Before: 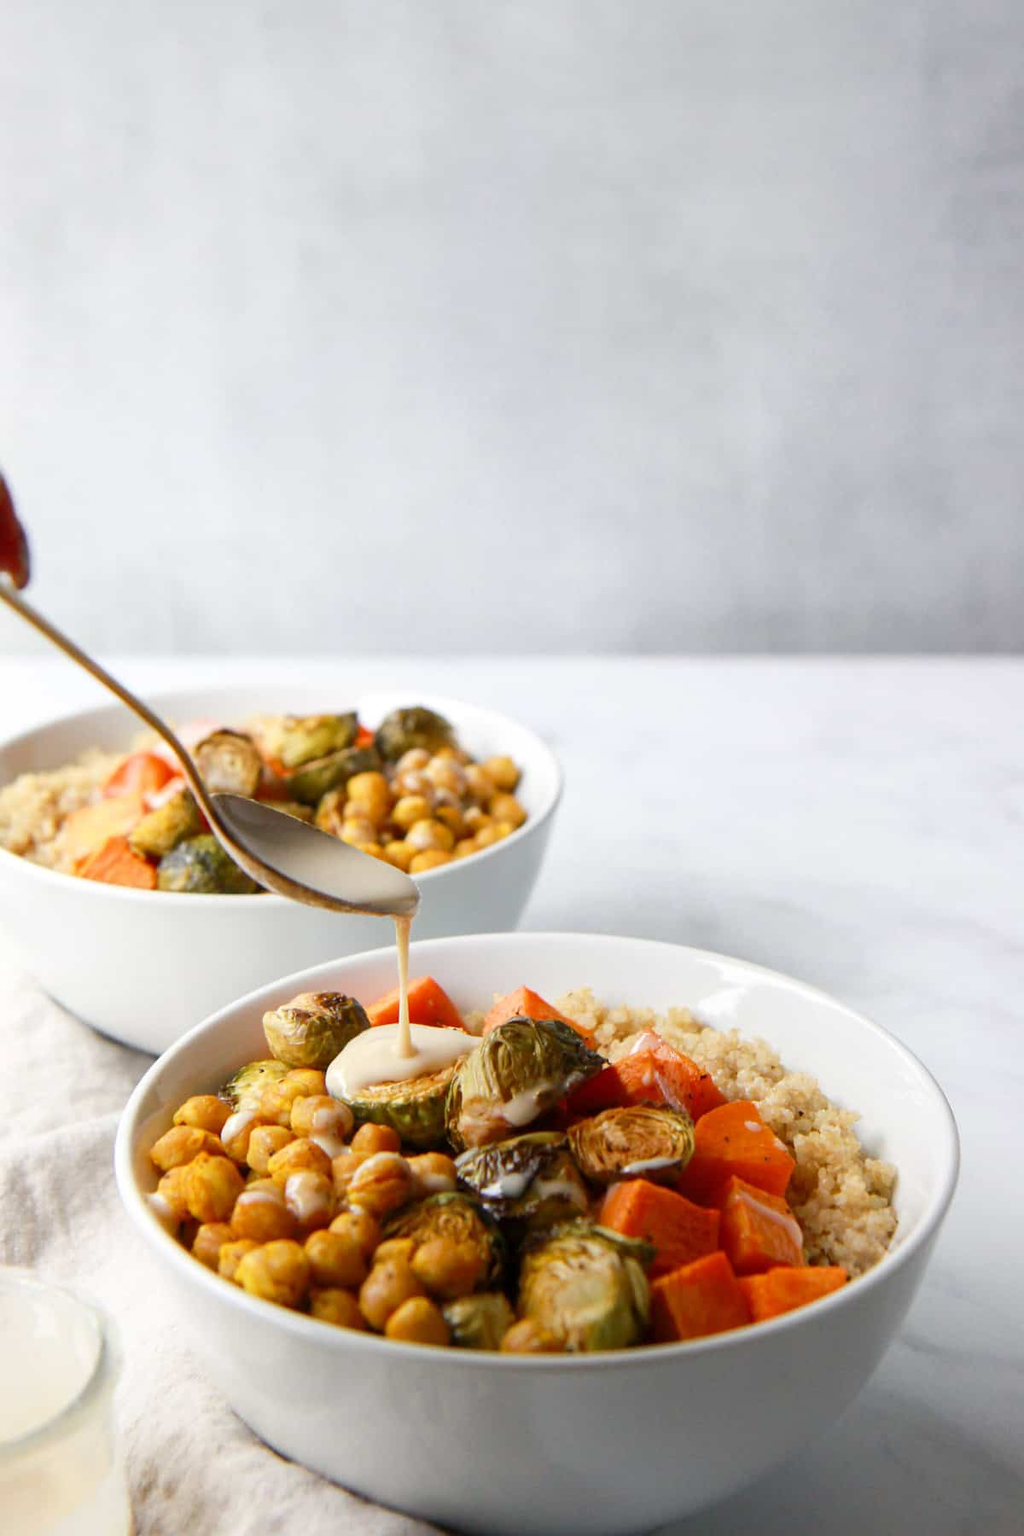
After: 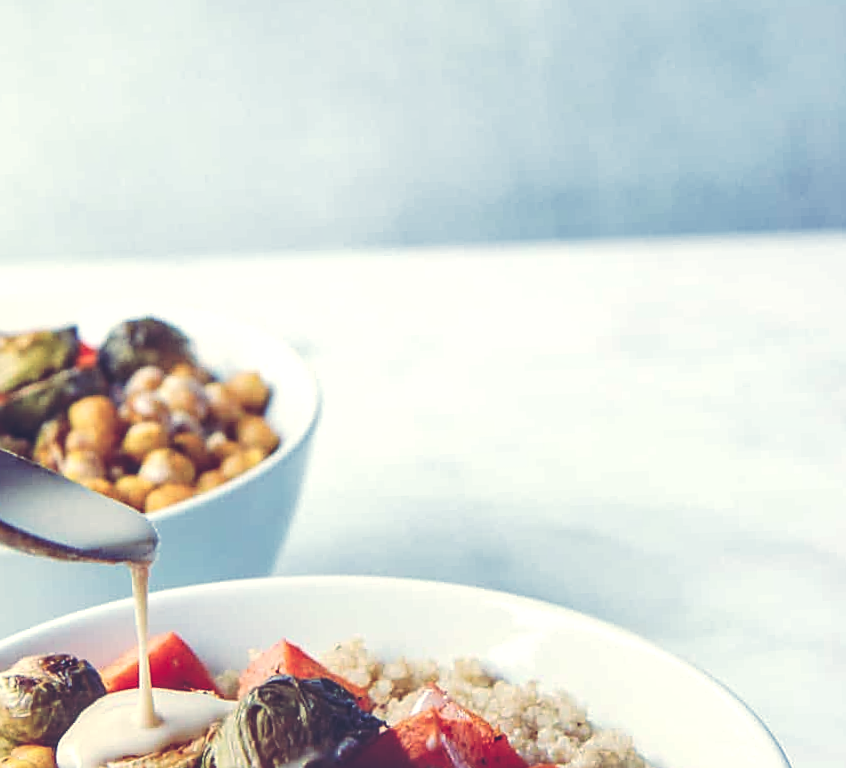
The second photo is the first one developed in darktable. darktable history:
exposure: exposure 0.127 EV, compensate highlight preservation false
rotate and perspective: rotation -2.12°, lens shift (vertical) 0.009, lens shift (horizontal) -0.008, automatic cropping original format, crop left 0.036, crop right 0.964, crop top 0.05, crop bottom 0.959
crop and rotate: left 27.938%, top 27.046%, bottom 27.046%
local contrast: on, module defaults
sharpen: on, module defaults
tone curve: curves: ch0 [(0, 0) (0.003, 0.014) (0.011, 0.019) (0.025, 0.026) (0.044, 0.037) (0.069, 0.053) (0.1, 0.083) (0.136, 0.121) (0.177, 0.163) (0.224, 0.22) (0.277, 0.281) (0.335, 0.354) (0.399, 0.436) (0.468, 0.526) (0.543, 0.612) (0.623, 0.706) (0.709, 0.79) (0.801, 0.858) (0.898, 0.925) (1, 1)], preserve colors none
rgb curve: curves: ch0 [(0, 0.186) (0.314, 0.284) (0.576, 0.466) (0.805, 0.691) (0.936, 0.886)]; ch1 [(0, 0.186) (0.314, 0.284) (0.581, 0.534) (0.771, 0.746) (0.936, 0.958)]; ch2 [(0, 0.216) (0.275, 0.39) (1, 1)], mode RGB, independent channels, compensate middle gray true, preserve colors none
color balance rgb: shadows lift › hue 87.51°, highlights gain › chroma 3.21%, highlights gain › hue 55.1°, global offset › chroma 0.15%, global offset › hue 253.66°, linear chroma grading › global chroma 0.5%
